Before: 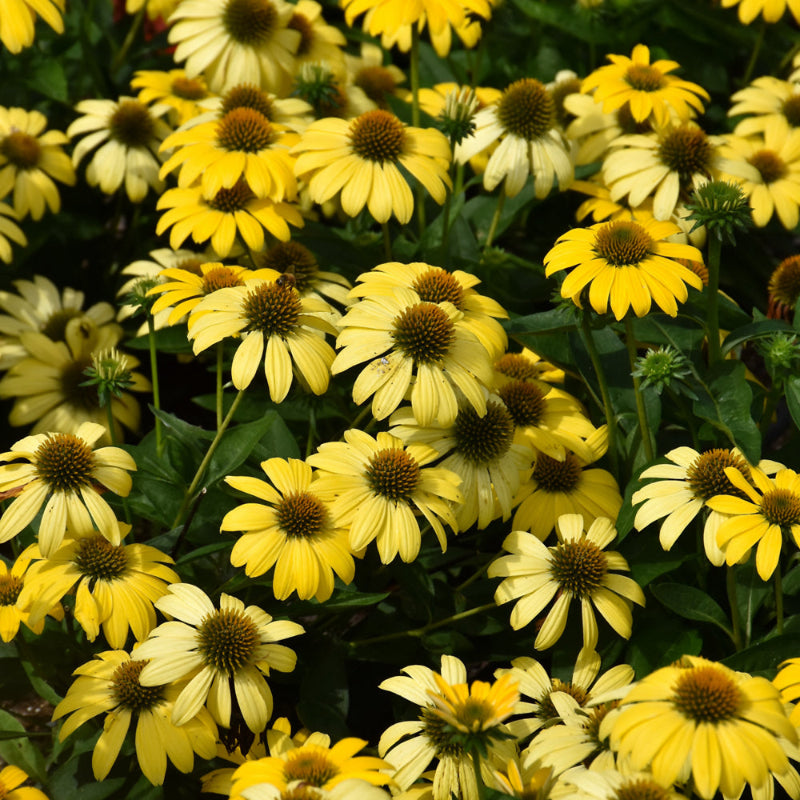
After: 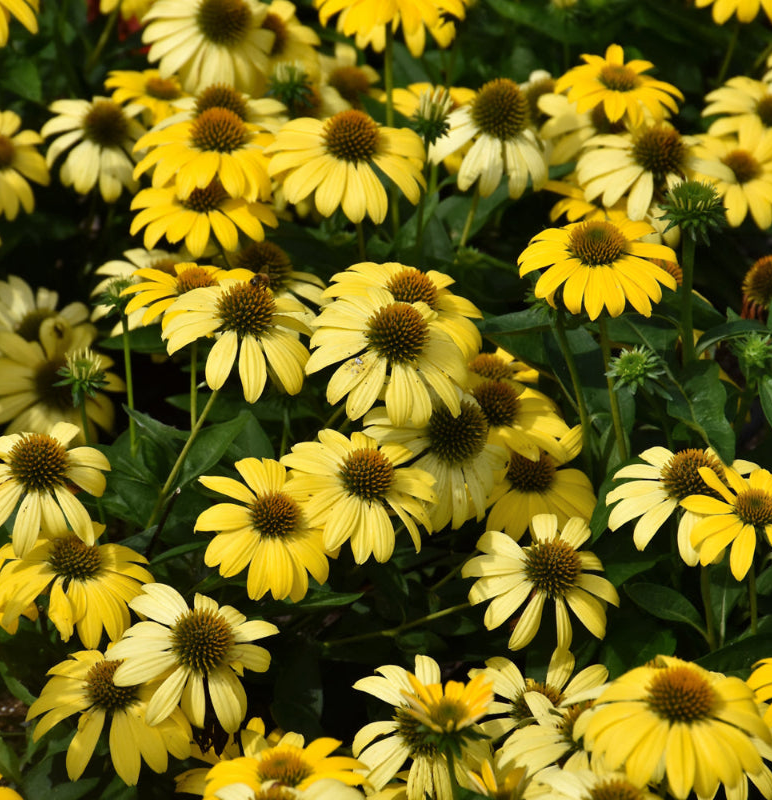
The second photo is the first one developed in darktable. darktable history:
crop and rotate: left 3.453%
shadows and highlights: soften with gaussian
